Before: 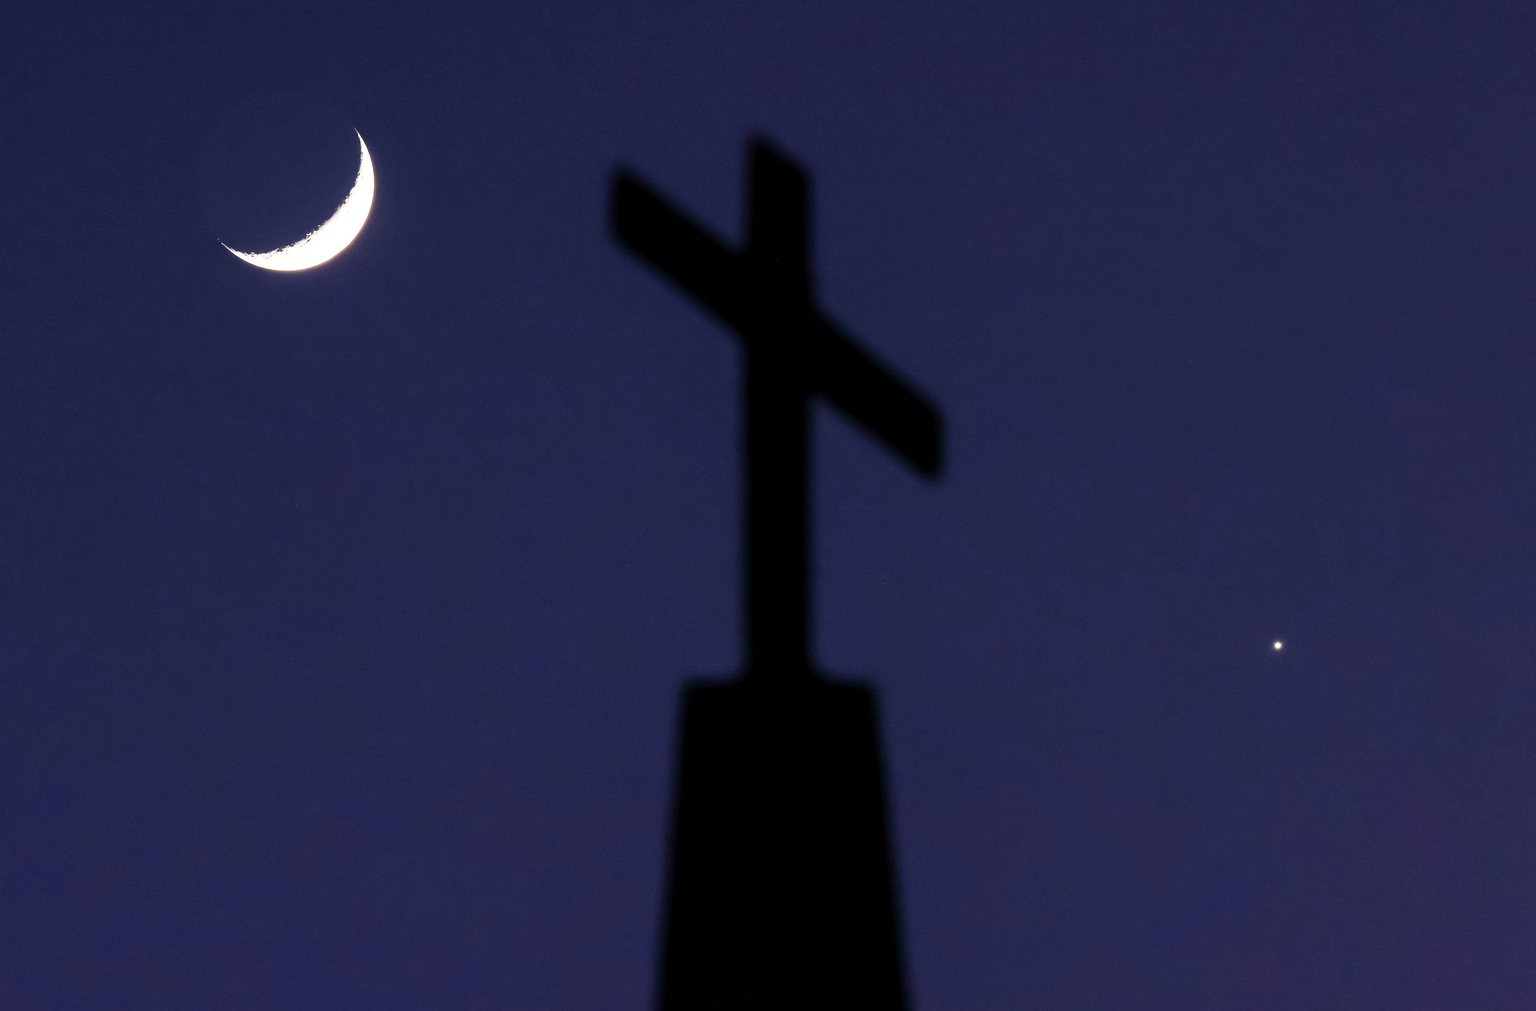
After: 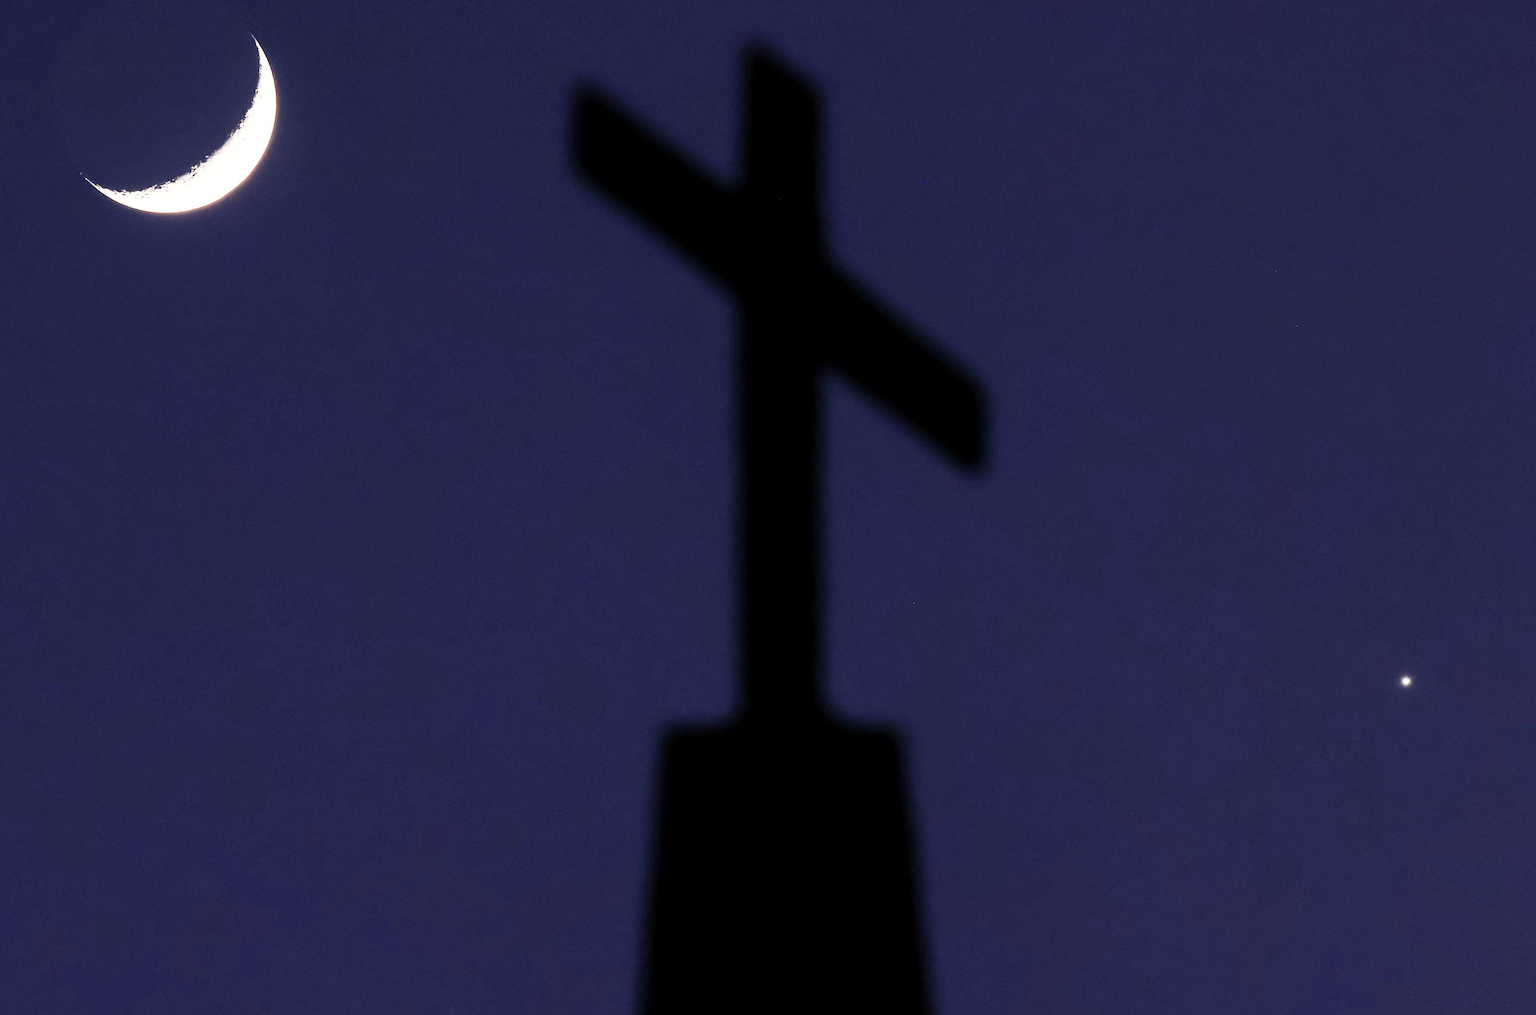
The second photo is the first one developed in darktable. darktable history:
crop and rotate: left 10.005%, top 9.98%, right 10.014%, bottom 9.672%
